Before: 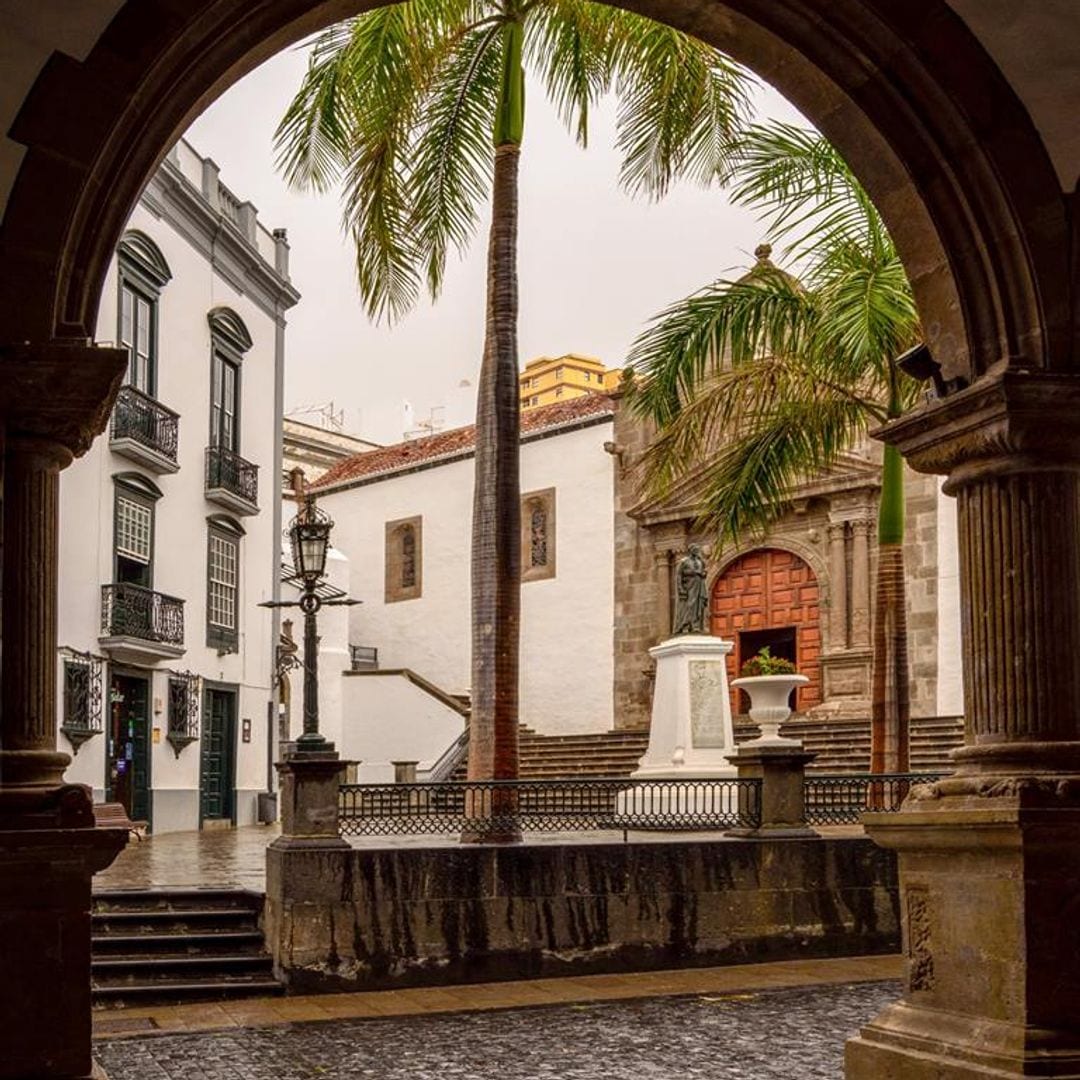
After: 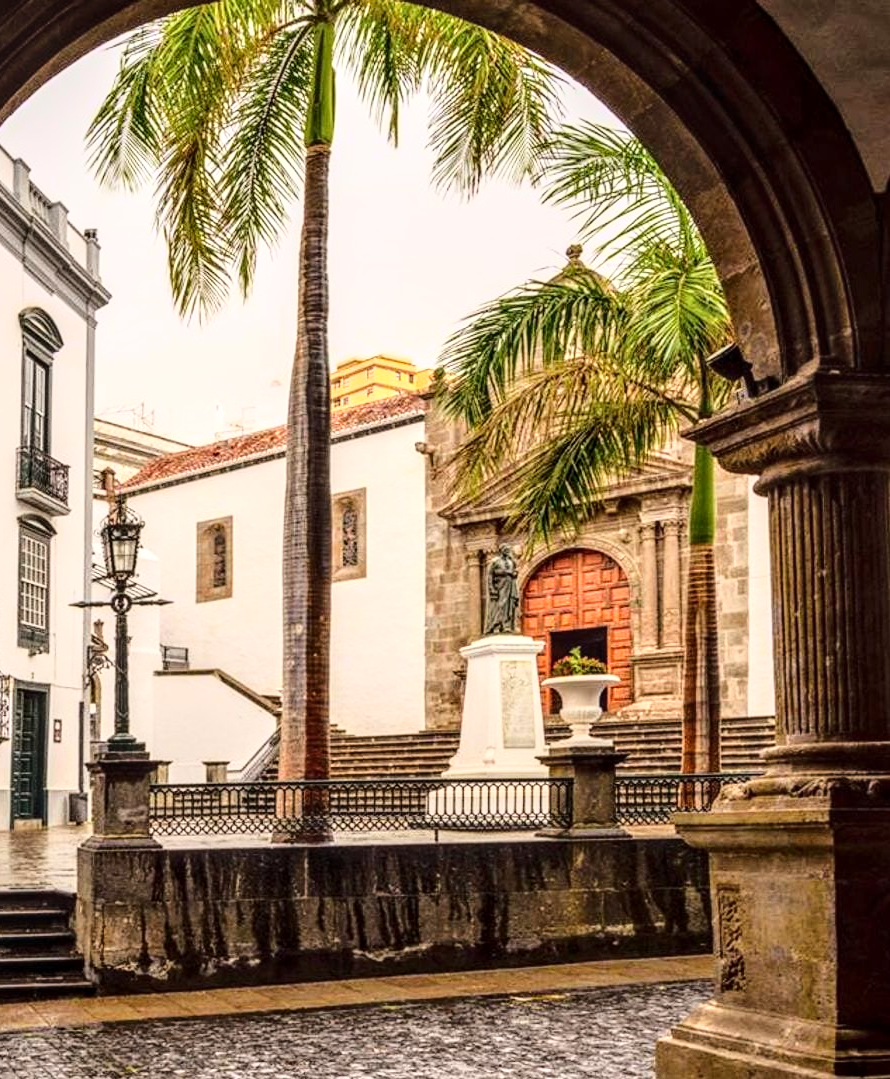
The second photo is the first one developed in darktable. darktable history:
exposure: exposure 0.203 EV, compensate highlight preservation false
base curve: curves: ch0 [(0, 0) (0.028, 0.03) (0.121, 0.232) (0.46, 0.748) (0.859, 0.968) (1, 1)]
local contrast: on, module defaults
crop: left 17.515%, bottom 0.02%
